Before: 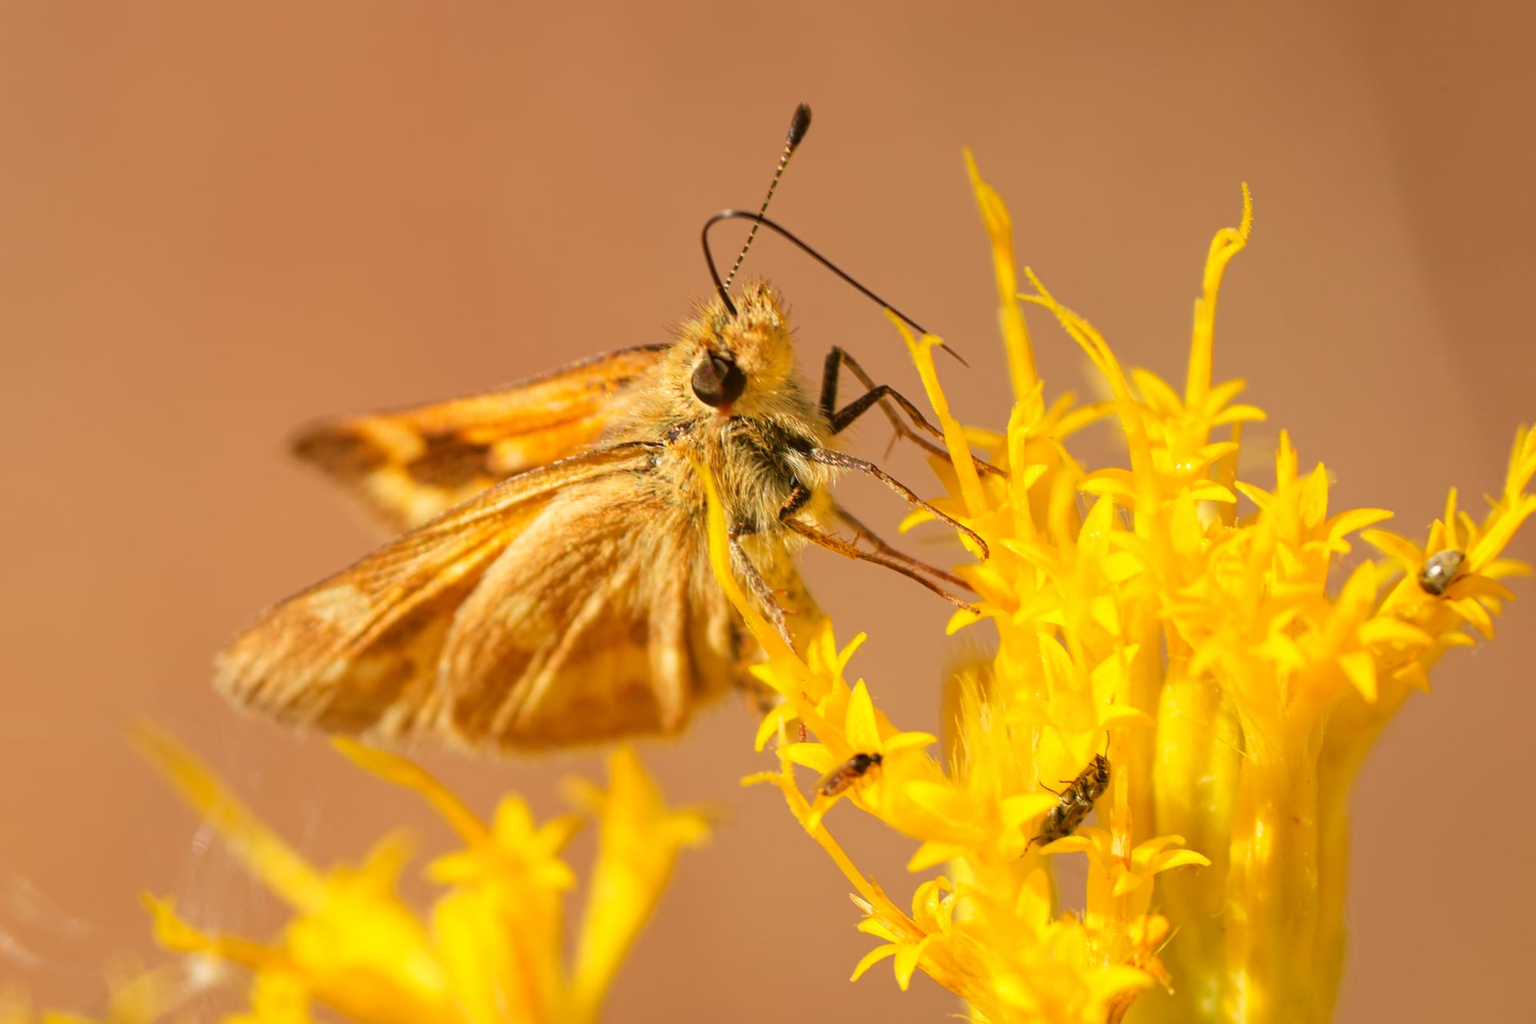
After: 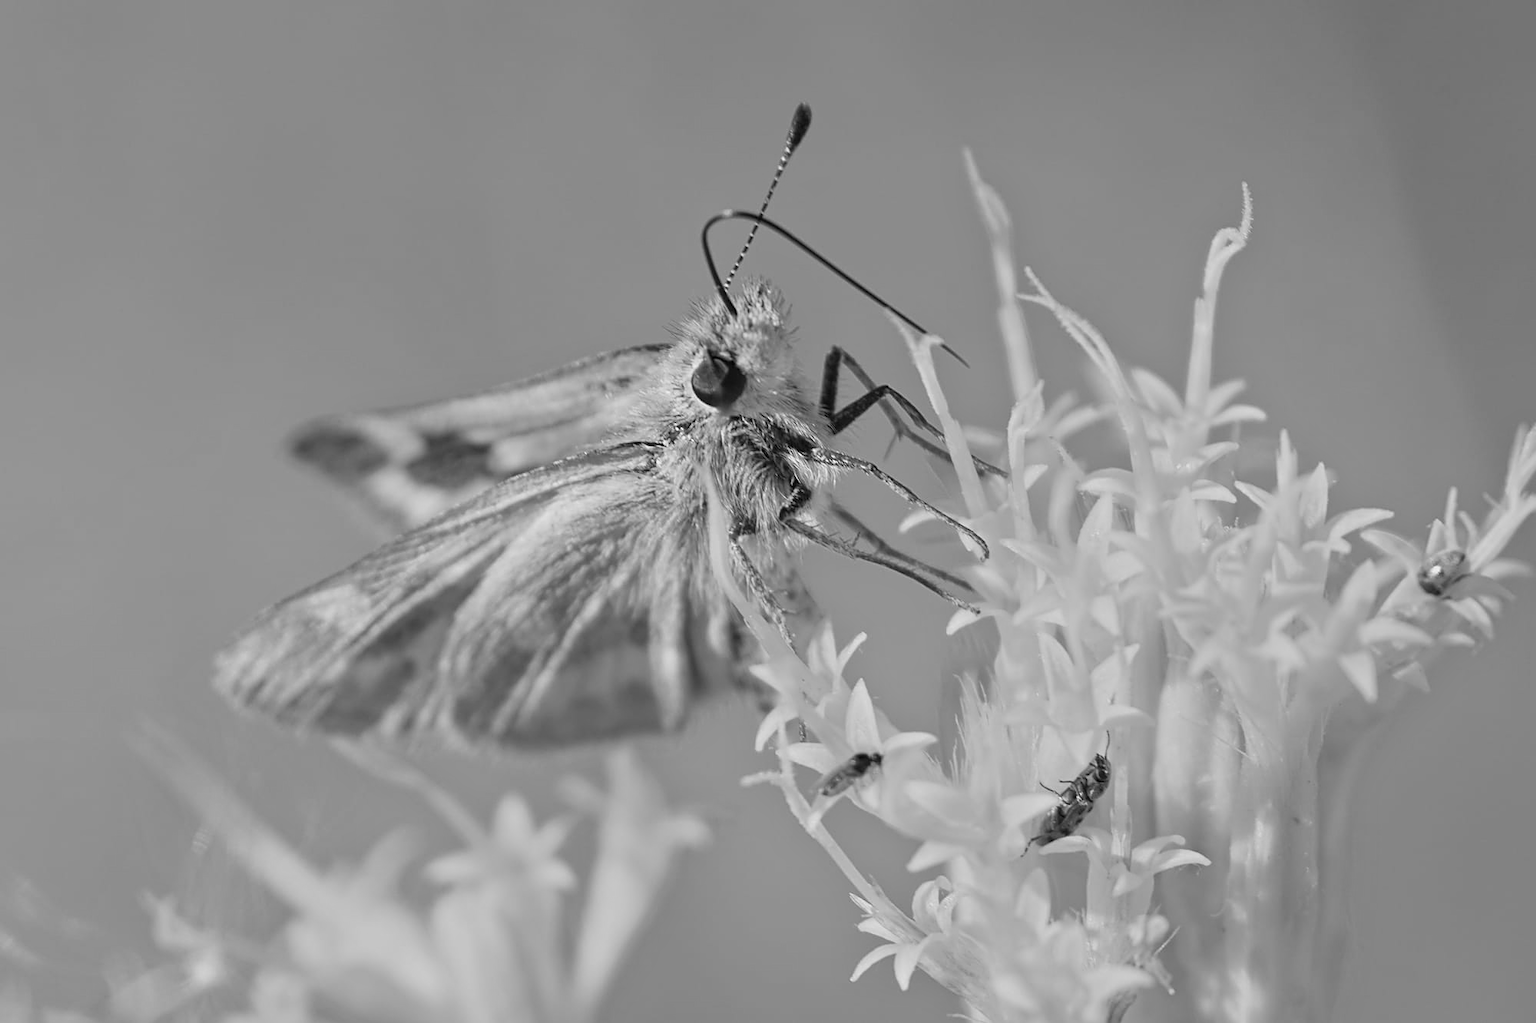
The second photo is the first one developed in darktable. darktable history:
monochrome: a -4.13, b 5.16, size 1
sharpen: on, module defaults
